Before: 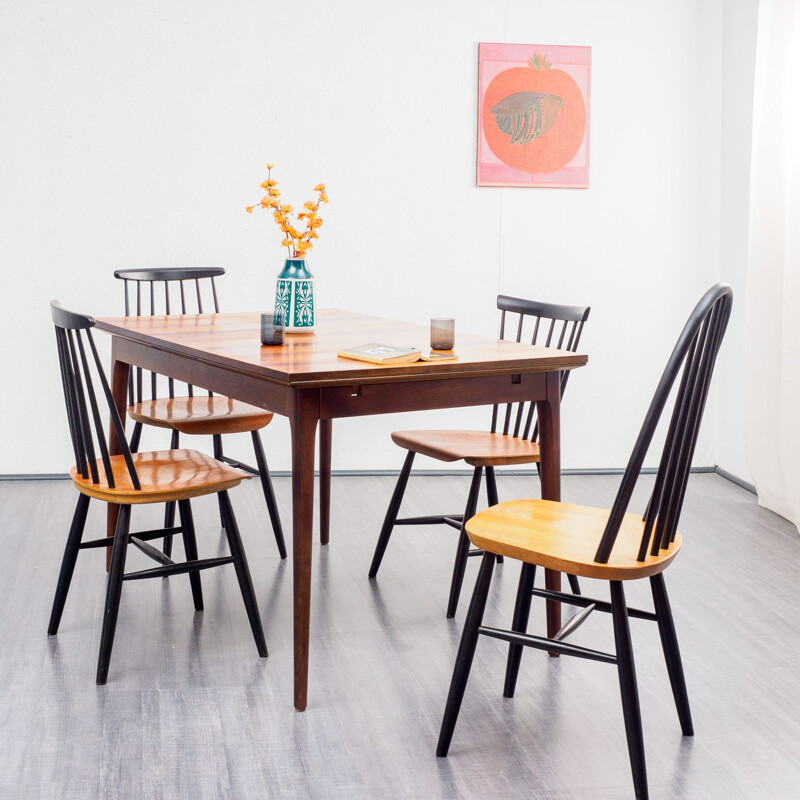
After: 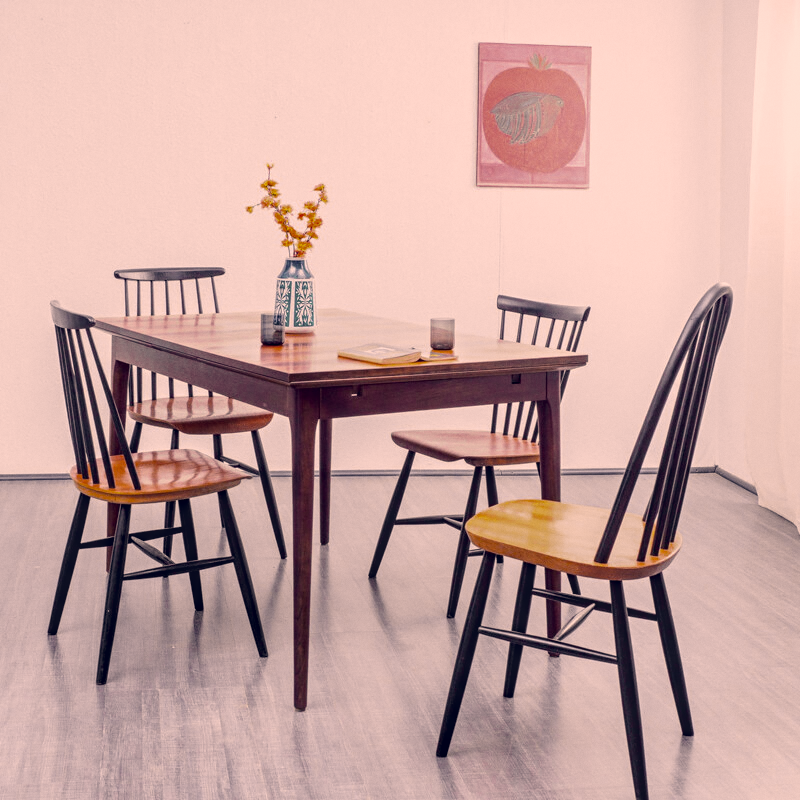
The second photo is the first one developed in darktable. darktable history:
tone curve: curves: ch0 [(0, 0.012) (0.036, 0.035) (0.274, 0.288) (0.504, 0.536) (0.844, 0.84) (1, 0.983)]; ch1 [(0, 0) (0.389, 0.403) (0.462, 0.486) (0.499, 0.498) (0.511, 0.502) (0.536, 0.547) (0.567, 0.588) (0.626, 0.645) (0.749, 0.781) (1, 1)]; ch2 [(0, 0) (0.457, 0.486) (0.5, 0.5) (0.56, 0.551) (0.615, 0.607) (0.704, 0.732) (1, 1)], color space Lab, independent channels, preserve colors none
white balance: red 0.948, green 1.02, blue 1.176
grain: coarseness 14.57 ISO, strength 8.8%
color correction: highlights a* 19.59, highlights b* 27.49, shadows a* 3.46, shadows b* -17.28, saturation 0.73
contrast equalizer: y [[0.5, 0.504, 0.515, 0.527, 0.535, 0.534], [0.5 ×6], [0.491, 0.387, 0.179, 0.068, 0.068, 0.068], [0 ×5, 0.023], [0 ×6]]
local contrast: detail 130%
color zones: curves: ch0 [(0.11, 0.396) (0.195, 0.36) (0.25, 0.5) (0.303, 0.412) (0.357, 0.544) (0.75, 0.5) (0.967, 0.328)]; ch1 [(0, 0.468) (0.112, 0.512) (0.202, 0.6) (0.25, 0.5) (0.307, 0.352) (0.357, 0.544) (0.75, 0.5) (0.963, 0.524)]
